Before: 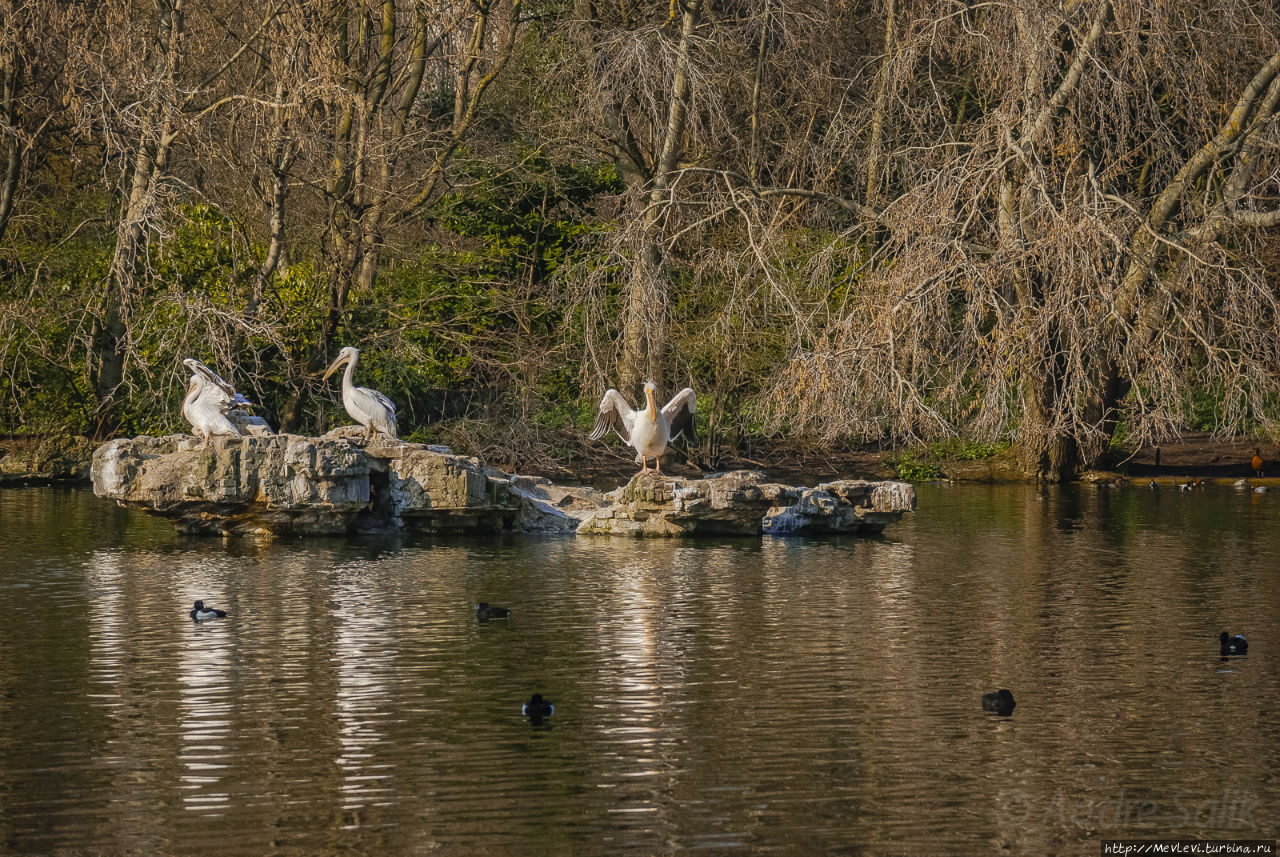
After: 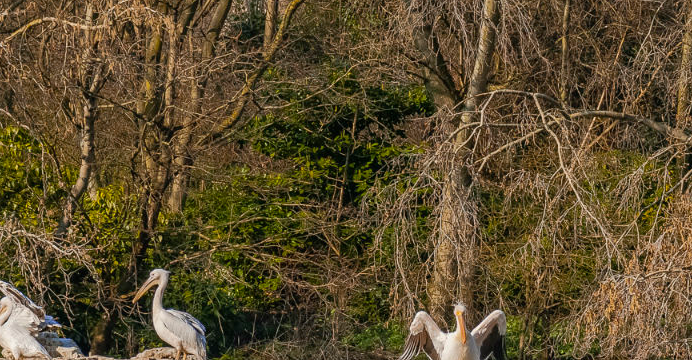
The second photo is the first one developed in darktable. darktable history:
crop: left 14.896%, top 9.141%, right 31%, bottom 48.818%
contrast brightness saturation: contrast 0.073
